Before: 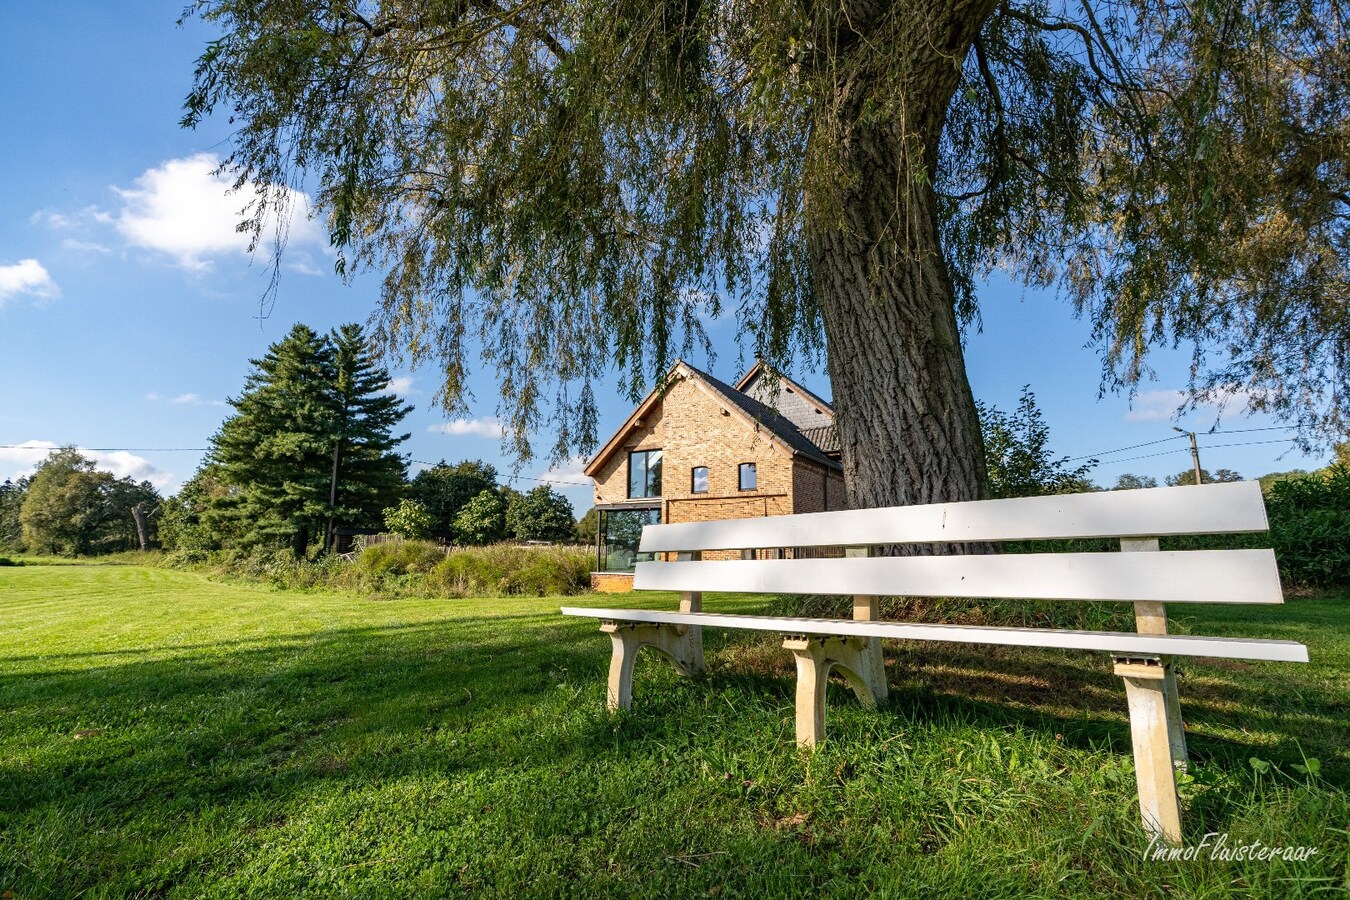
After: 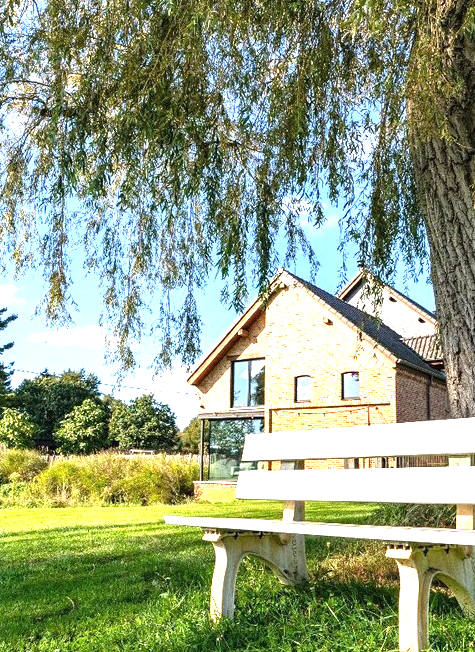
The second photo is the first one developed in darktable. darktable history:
crop and rotate: left 29.476%, top 10.214%, right 35.32%, bottom 17.333%
exposure: black level correction 0, exposure 1.45 EV, compensate exposure bias true, compensate highlight preservation false
